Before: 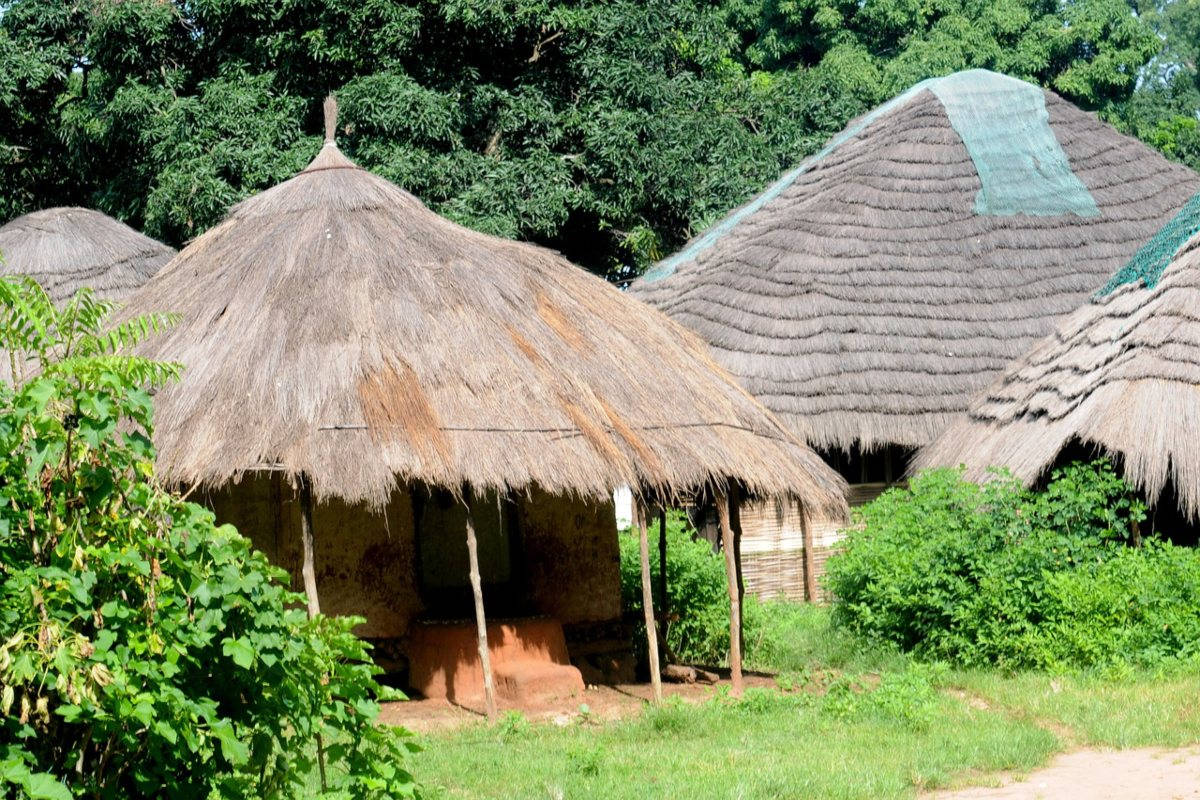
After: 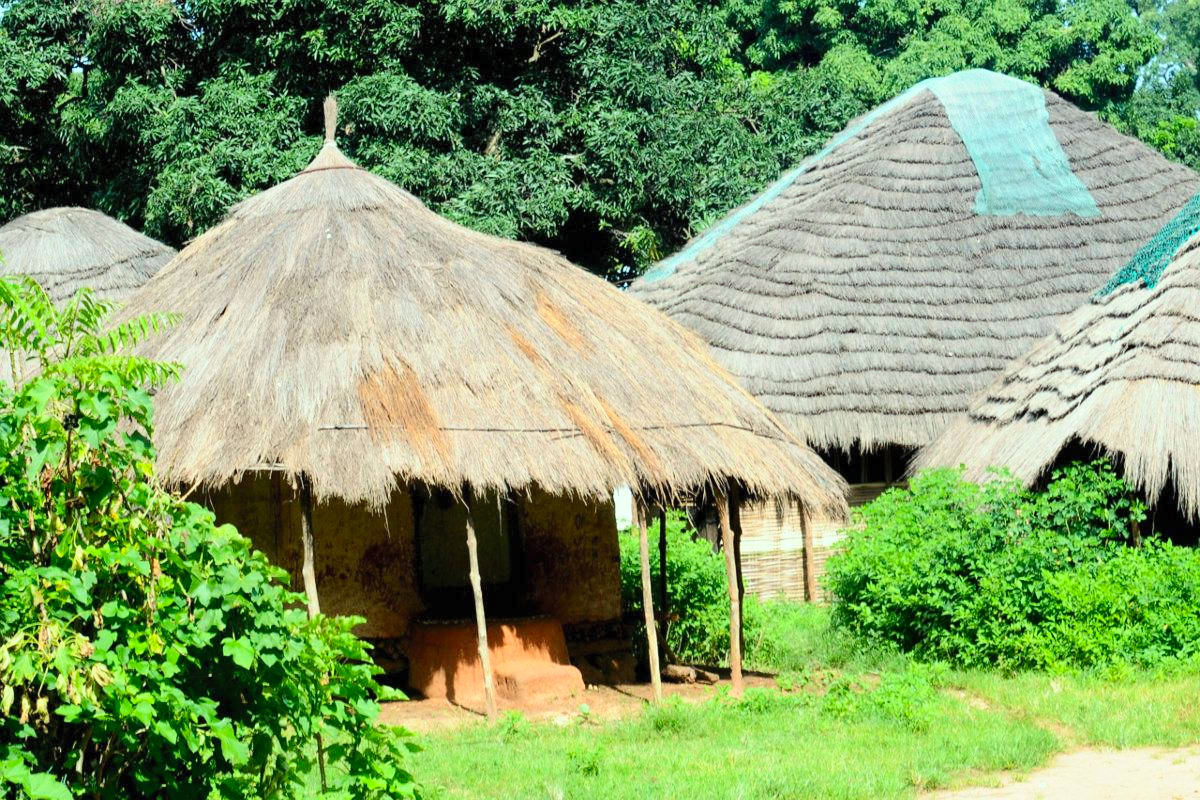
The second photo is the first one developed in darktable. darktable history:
shadows and highlights: shadows 20.73, highlights -35.87, soften with gaussian
contrast brightness saturation: contrast 0.202, brightness 0.163, saturation 0.221
color correction: highlights a* -8.56, highlights b* 3.17
